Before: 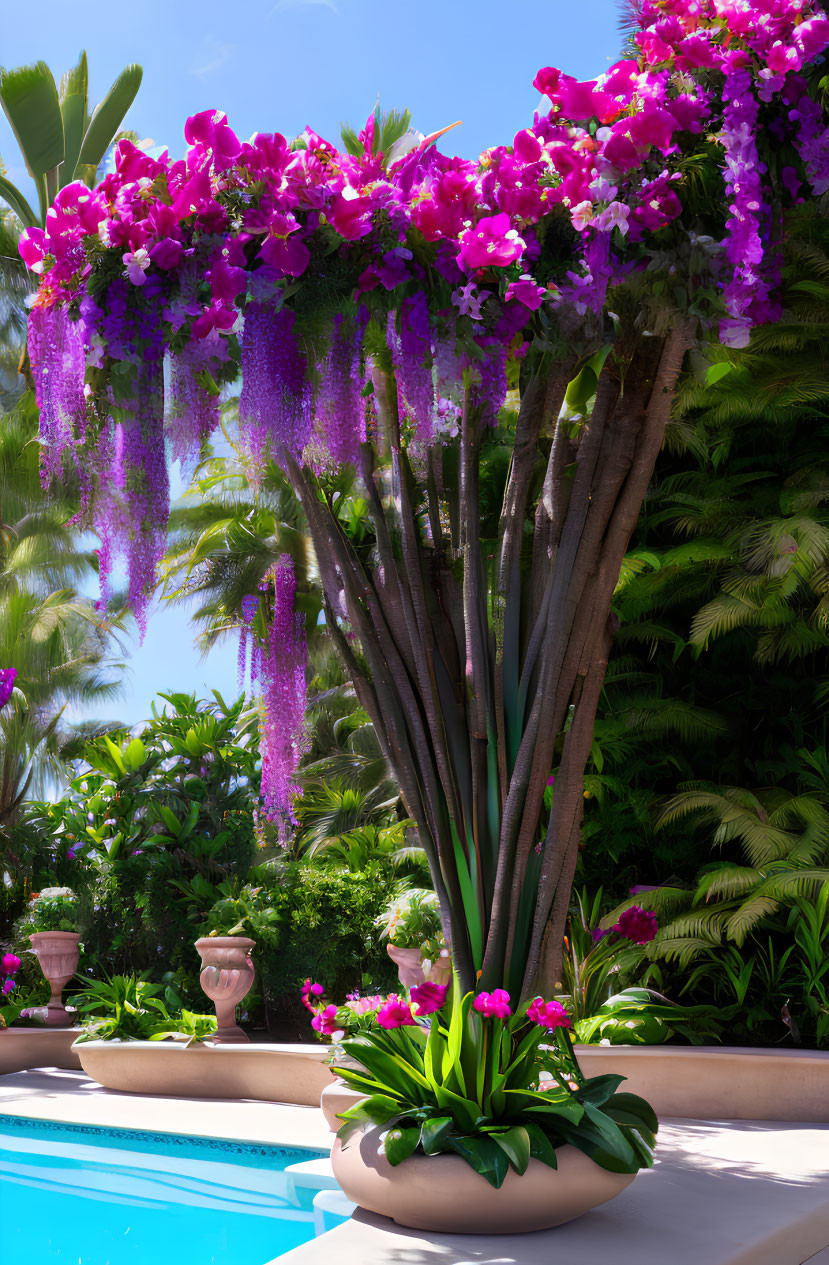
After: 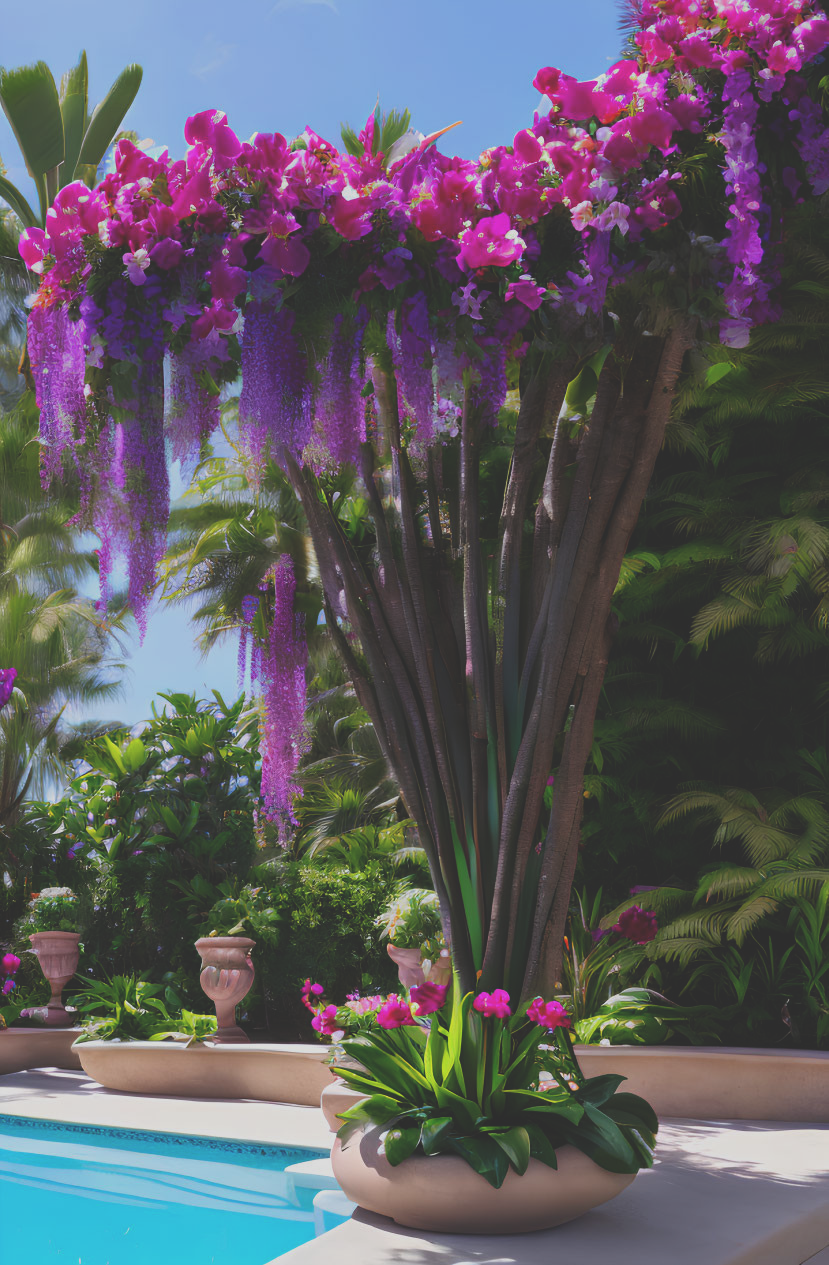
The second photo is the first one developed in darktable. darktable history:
exposure: black level correction -0.038, exposure -0.496 EV, compensate highlight preservation false
